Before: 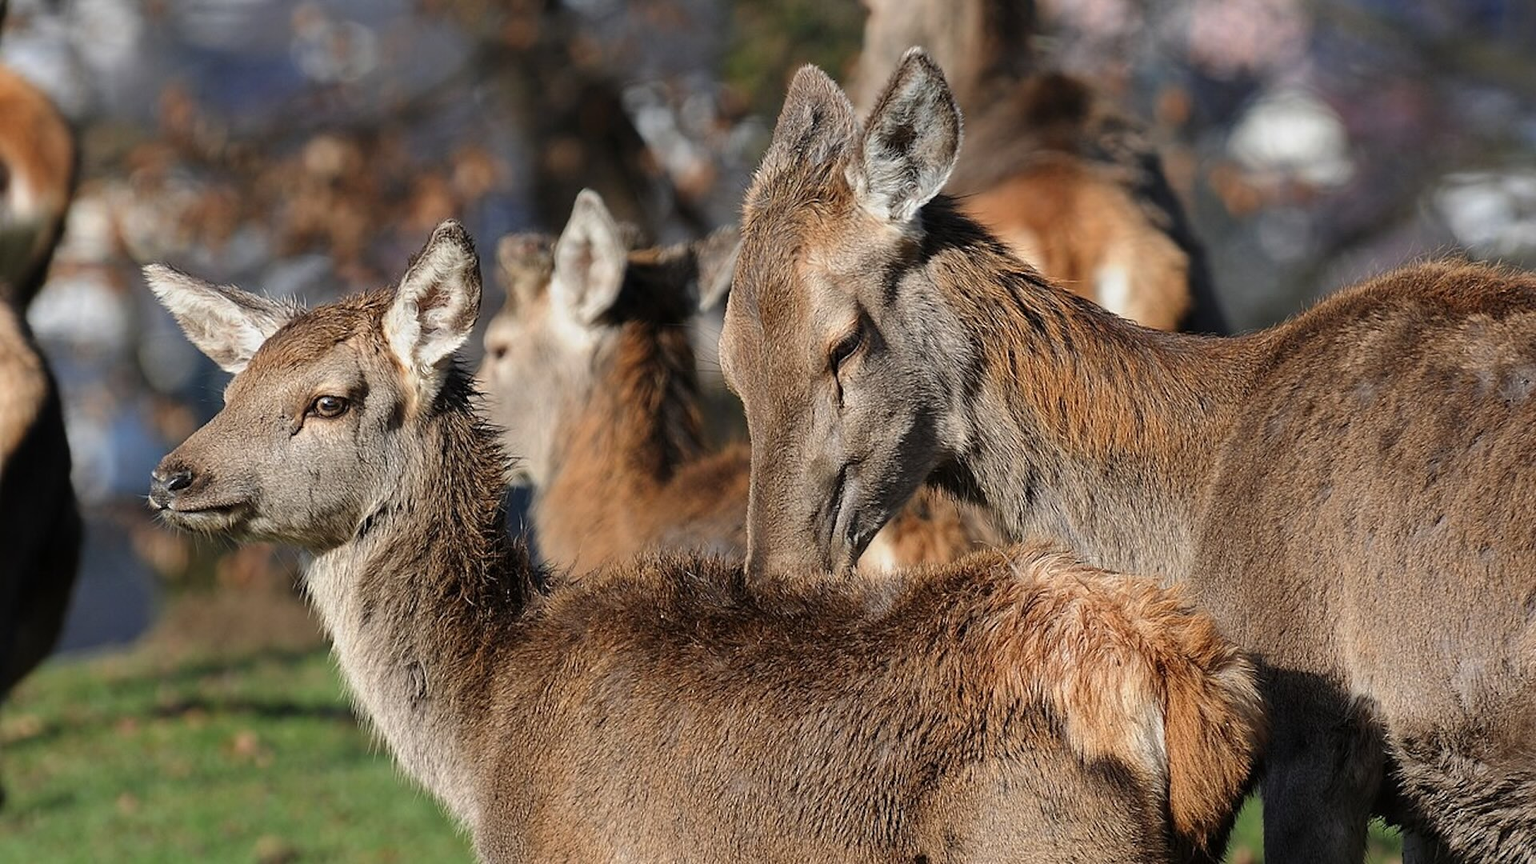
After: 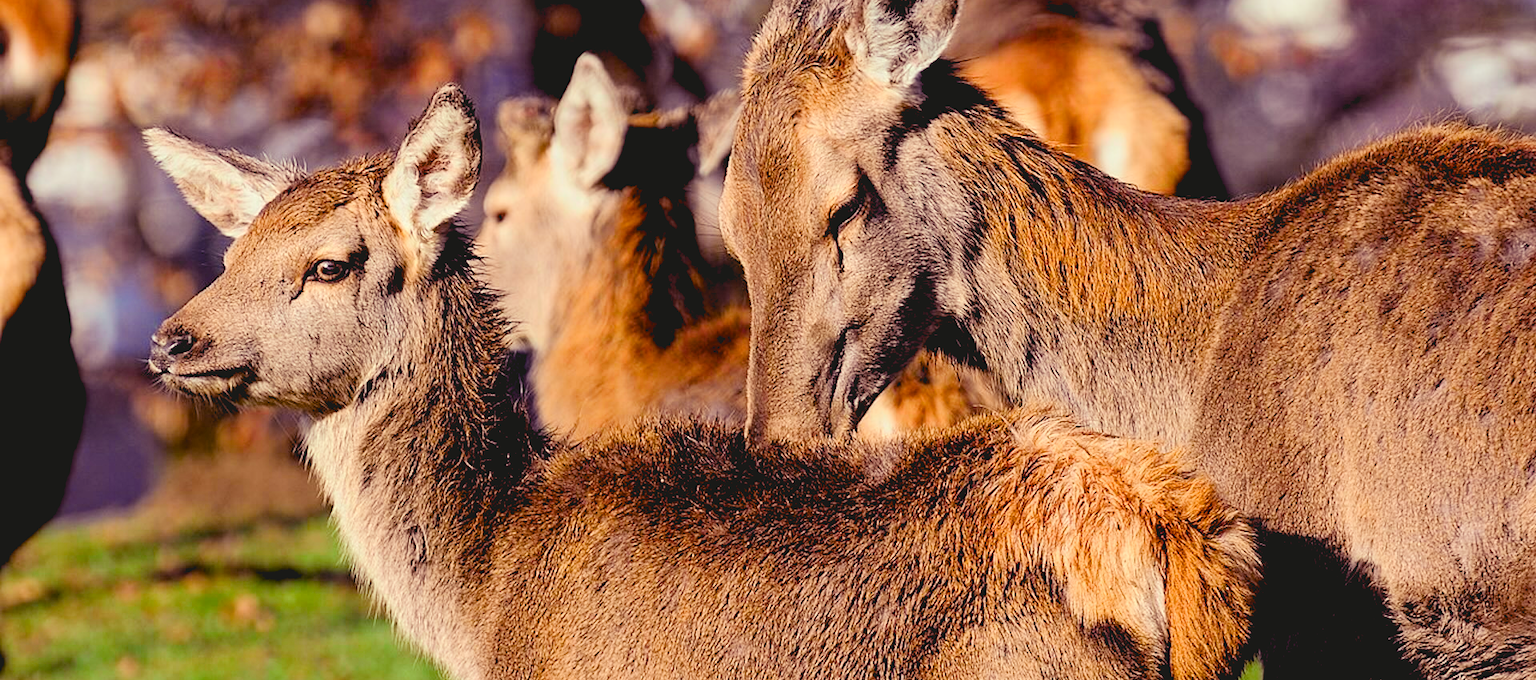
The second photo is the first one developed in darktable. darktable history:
color balance rgb: shadows lift › luminance -21.66%, shadows lift › chroma 8.98%, shadows lift › hue 283.37°, power › chroma 1.55%, power › hue 25.59°, highlights gain › luminance 6.08%, highlights gain › chroma 2.55%, highlights gain › hue 90°, global offset › luminance -0.87%, perceptual saturation grading › global saturation 27.49%, perceptual saturation grading › highlights -28.39%, perceptual saturation grading › mid-tones 15.22%, perceptual saturation grading › shadows 33.98%, perceptual brilliance grading › highlights 10%, perceptual brilliance grading › mid-tones 5%
tone curve: curves: ch0 [(0, 0.087) (0.175, 0.178) (0.466, 0.498) (0.715, 0.764) (1, 0.961)]; ch1 [(0, 0) (0.437, 0.398) (0.476, 0.466) (0.505, 0.505) (0.534, 0.544) (0.612, 0.605) (0.641, 0.643) (1, 1)]; ch2 [(0, 0) (0.359, 0.379) (0.427, 0.453) (0.489, 0.495) (0.531, 0.534) (0.579, 0.579) (1, 1)], color space Lab, independent channels, preserve colors none
color zones: curves: ch0 [(0, 0.5) (0.143, 0.5) (0.286, 0.5) (0.429, 0.495) (0.571, 0.437) (0.714, 0.44) (0.857, 0.496) (1, 0.5)]
crop and rotate: top 15.774%, bottom 5.506%
rgb levels: preserve colors sum RGB, levels [[0.038, 0.433, 0.934], [0, 0.5, 1], [0, 0.5, 1]]
